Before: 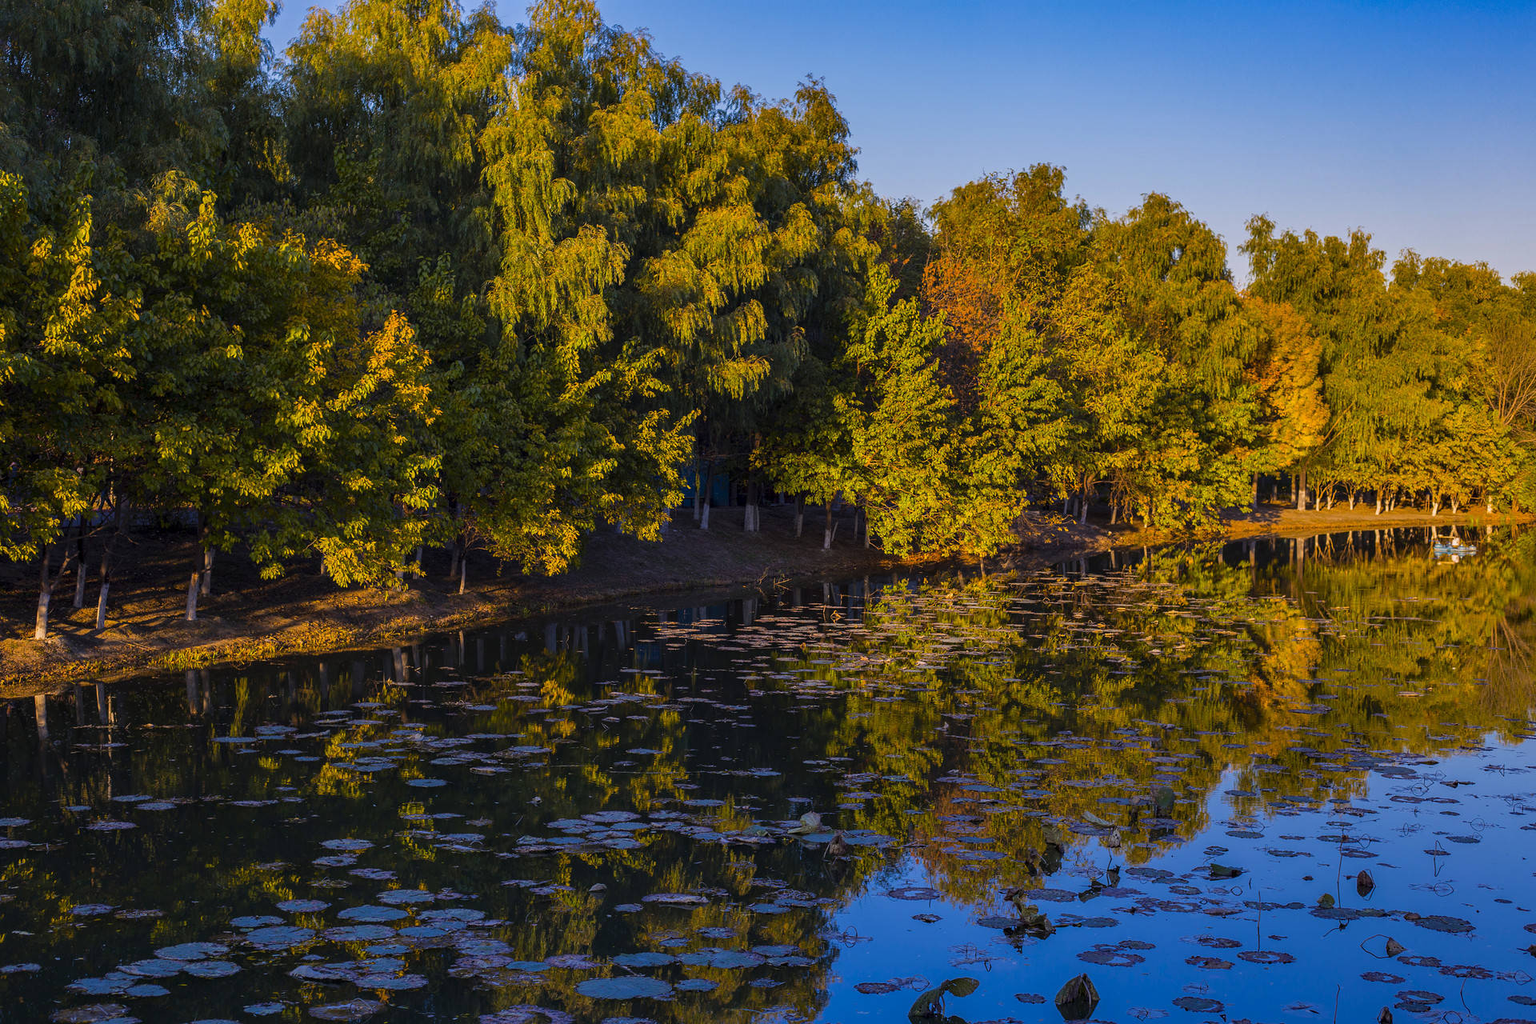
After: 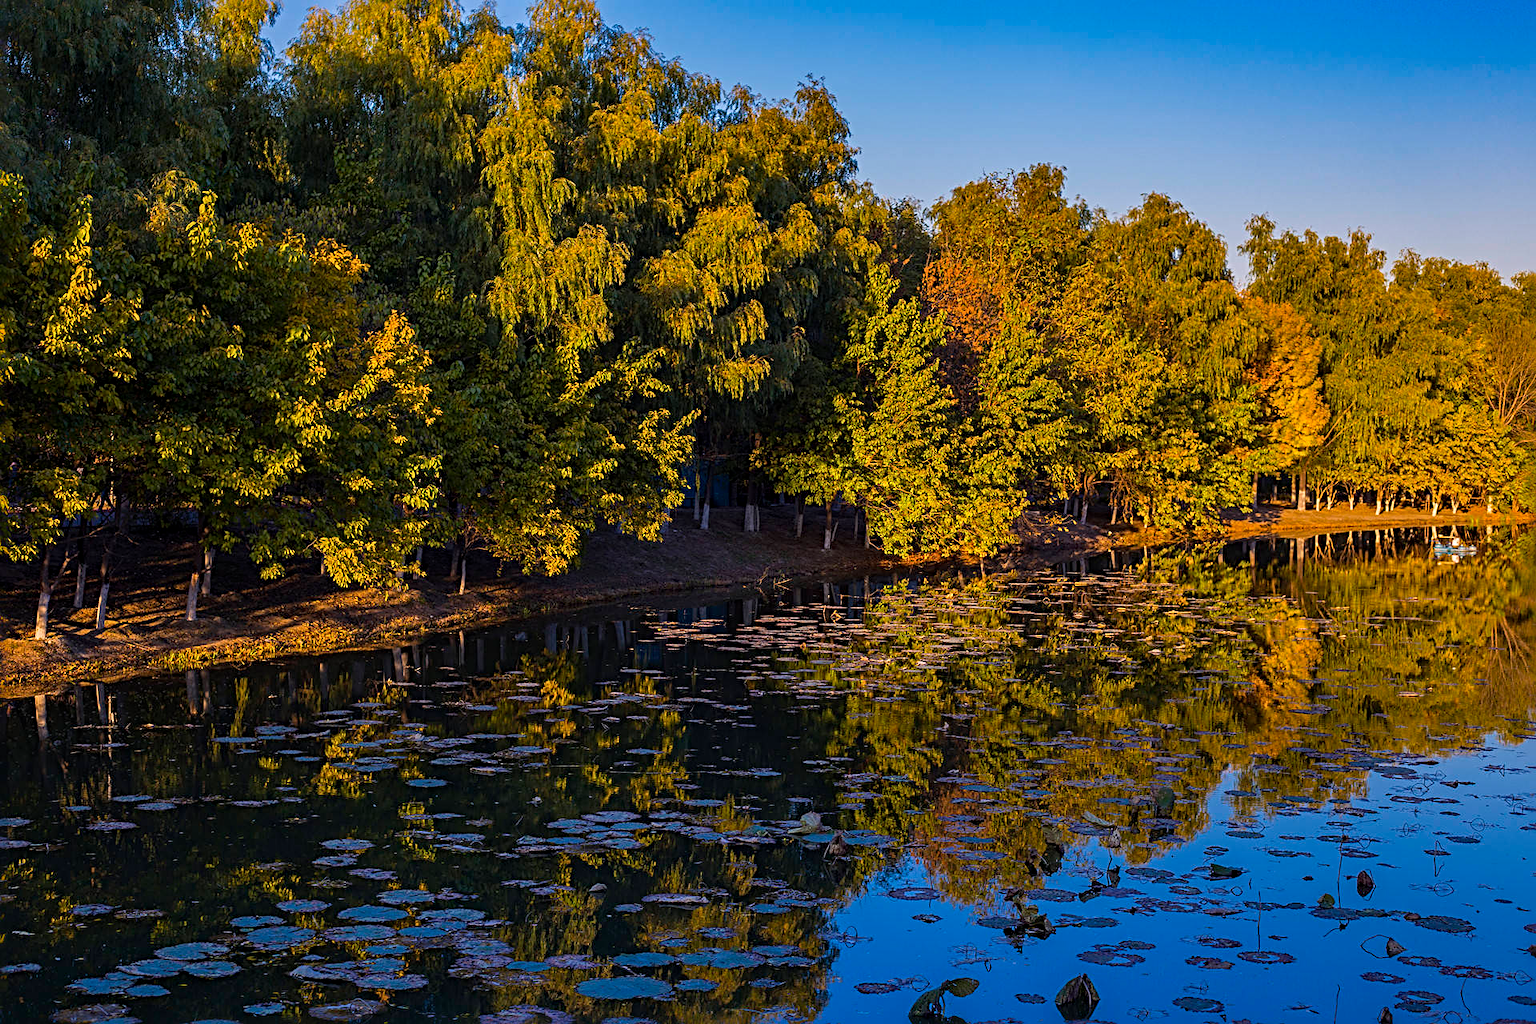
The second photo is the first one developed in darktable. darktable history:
sharpen: radius 3.98
